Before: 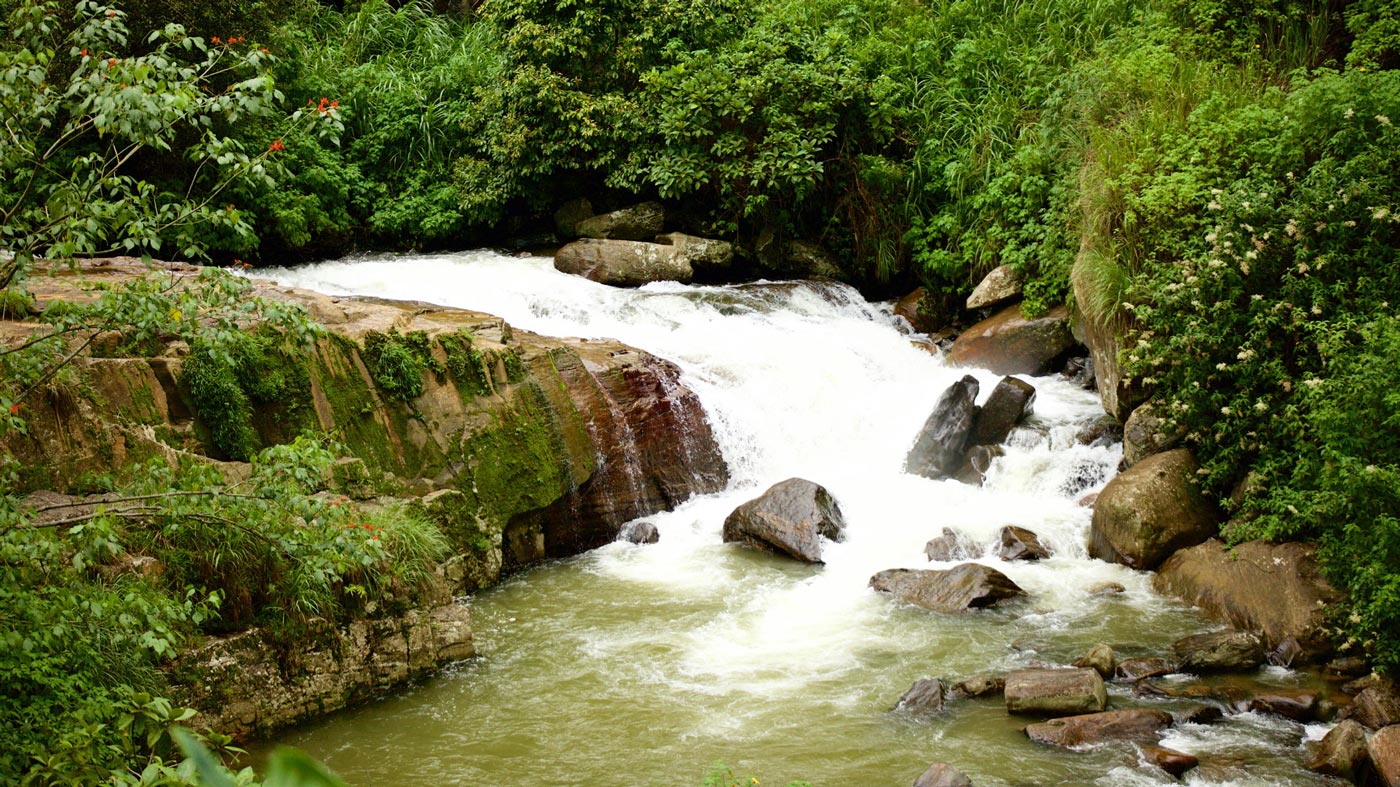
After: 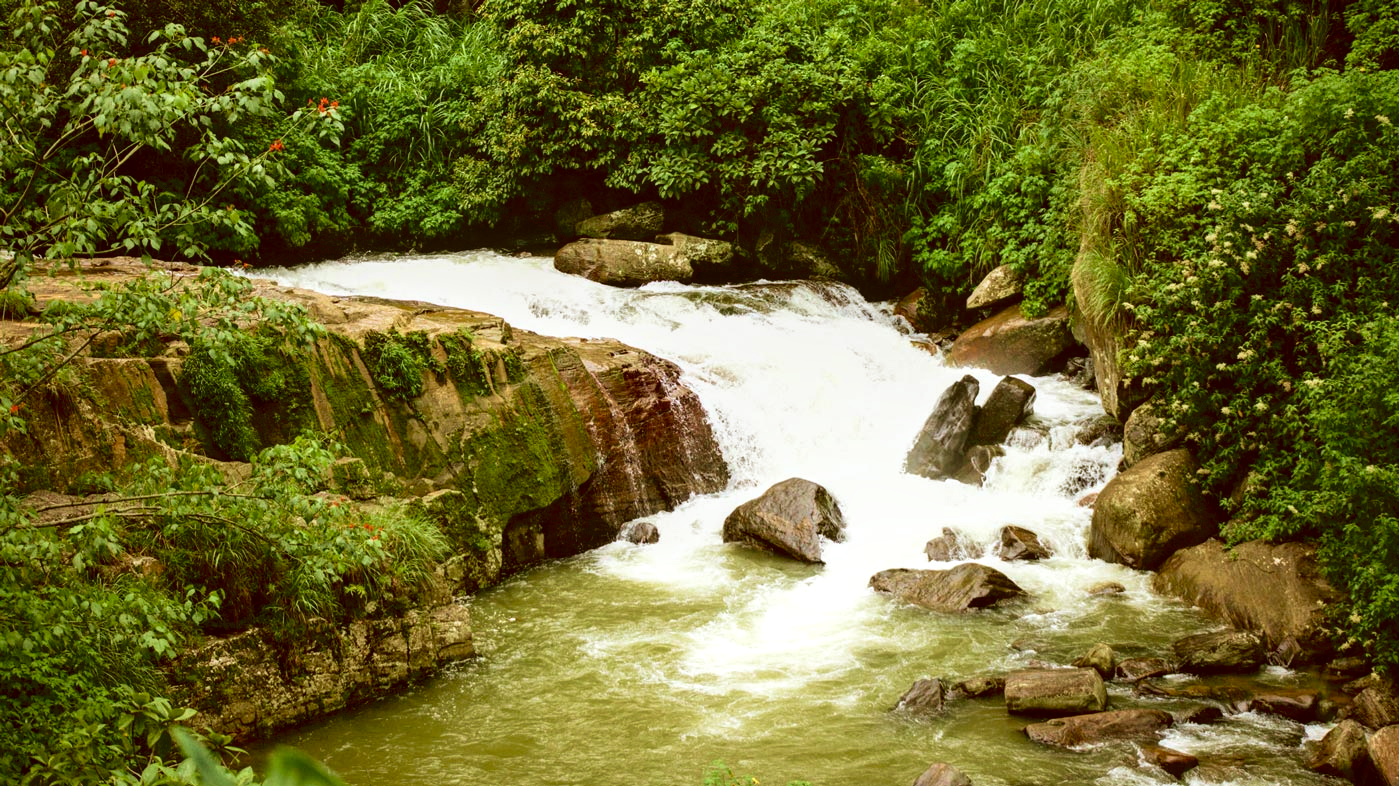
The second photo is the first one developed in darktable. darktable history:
local contrast: on, module defaults
tone curve: color space Lab, independent channels, preserve colors none
color correction: highlights a* -0.568, highlights b* 0.172, shadows a* 4.4, shadows b* 20.14
velvia: strength 44.73%
